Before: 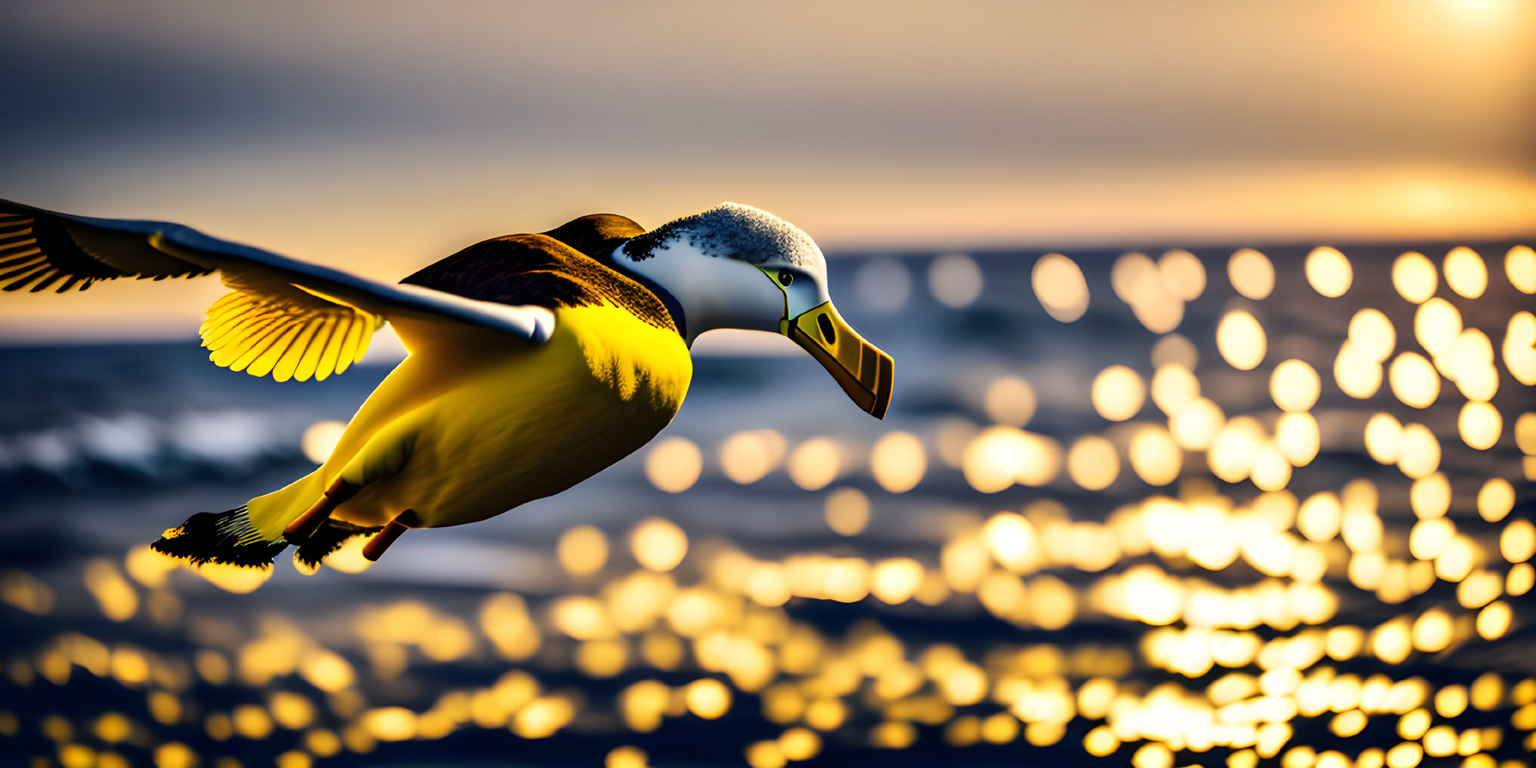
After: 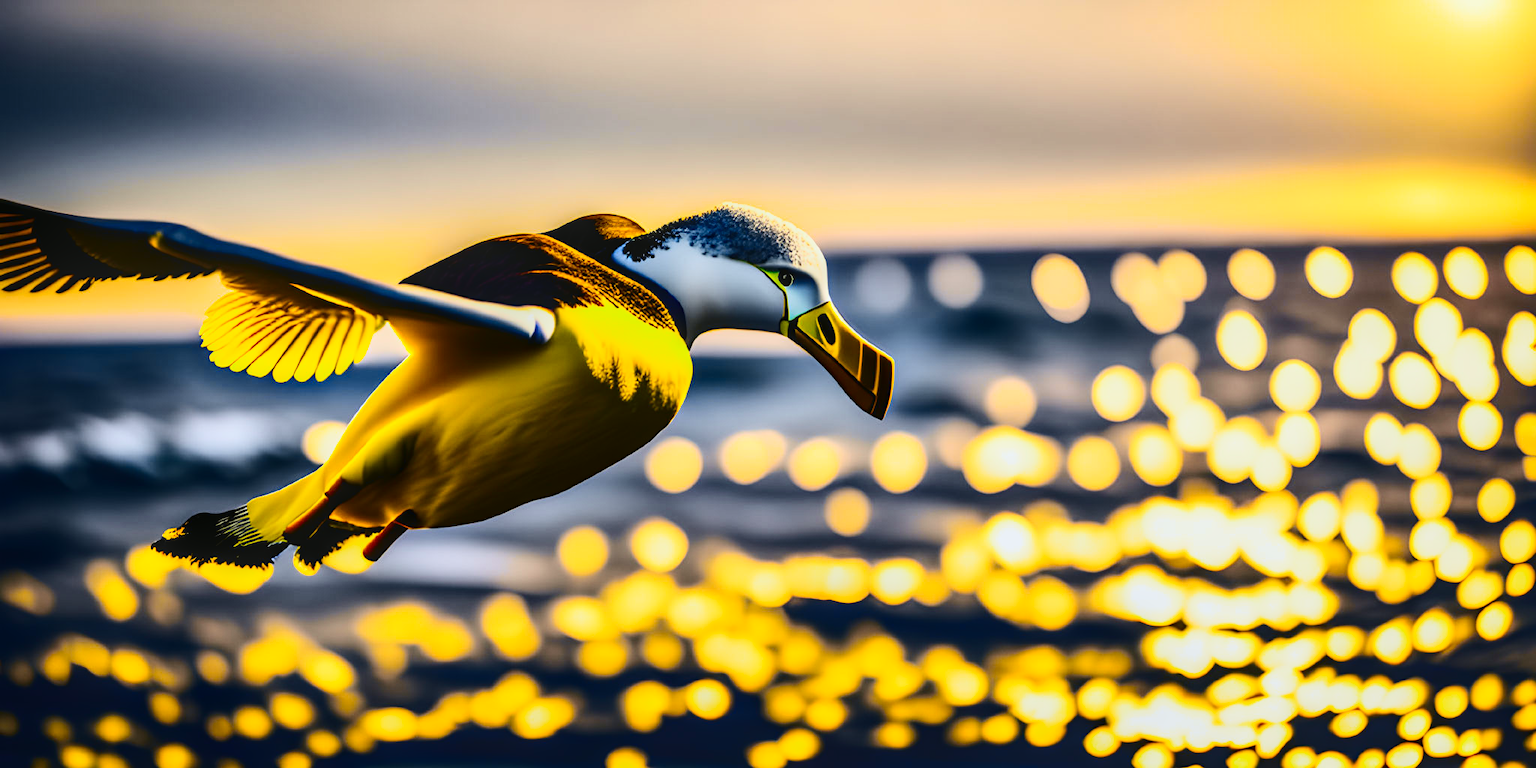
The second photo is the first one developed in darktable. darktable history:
local contrast: on, module defaults
tone curve: curves: ch0 [(0.003, 0.023) (0.071, 0.052) (0.236, 0.197) (0.466, 0.557) (0.625, 0.761) (0.783, 0.9) (0.994, 0.968)]; ch1 [(0, 0) (0.262, 0.227) (0.417, 0.386) (0.469, 0.467) (0.502, 0.498) (0.528, 0.53) (0.573, 0.579) (0.605, 0.621) (0.644, 0.671) (0.686, 0.728) (0.994, 0.987)]; ch2 [(0, 0) (0.262, 0.188) (0.385, 0.353) (0.427, 0.424) (0.495, 0.493) (0.515, 0.54) (0.547, 0.561) (0.589, 0.613) (0.644, 0.748) (1, 1)], color space Lab, independent channels, preserve colors none
white balance: red 0.988, blue 1.017
exposure: exposure -0.01 EV, compensate highlight preservation false
